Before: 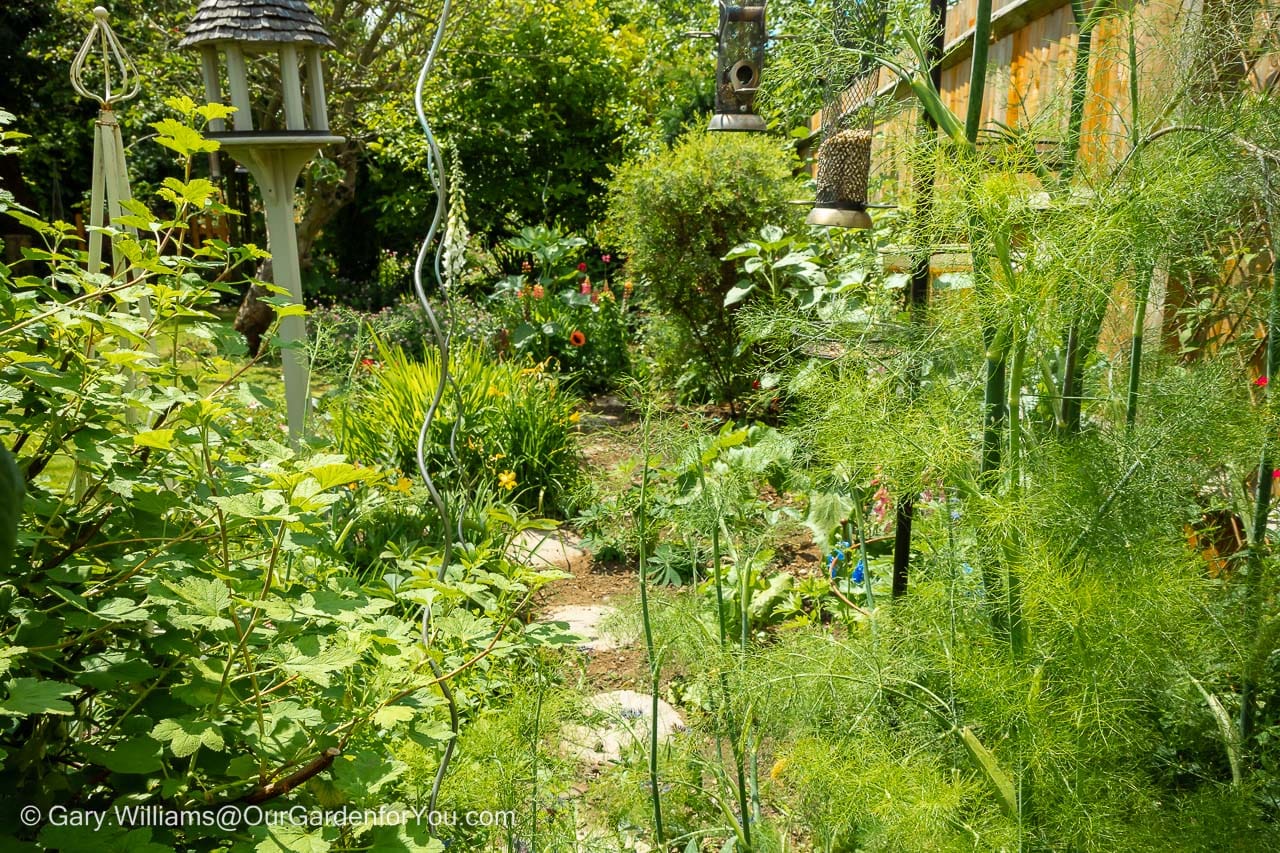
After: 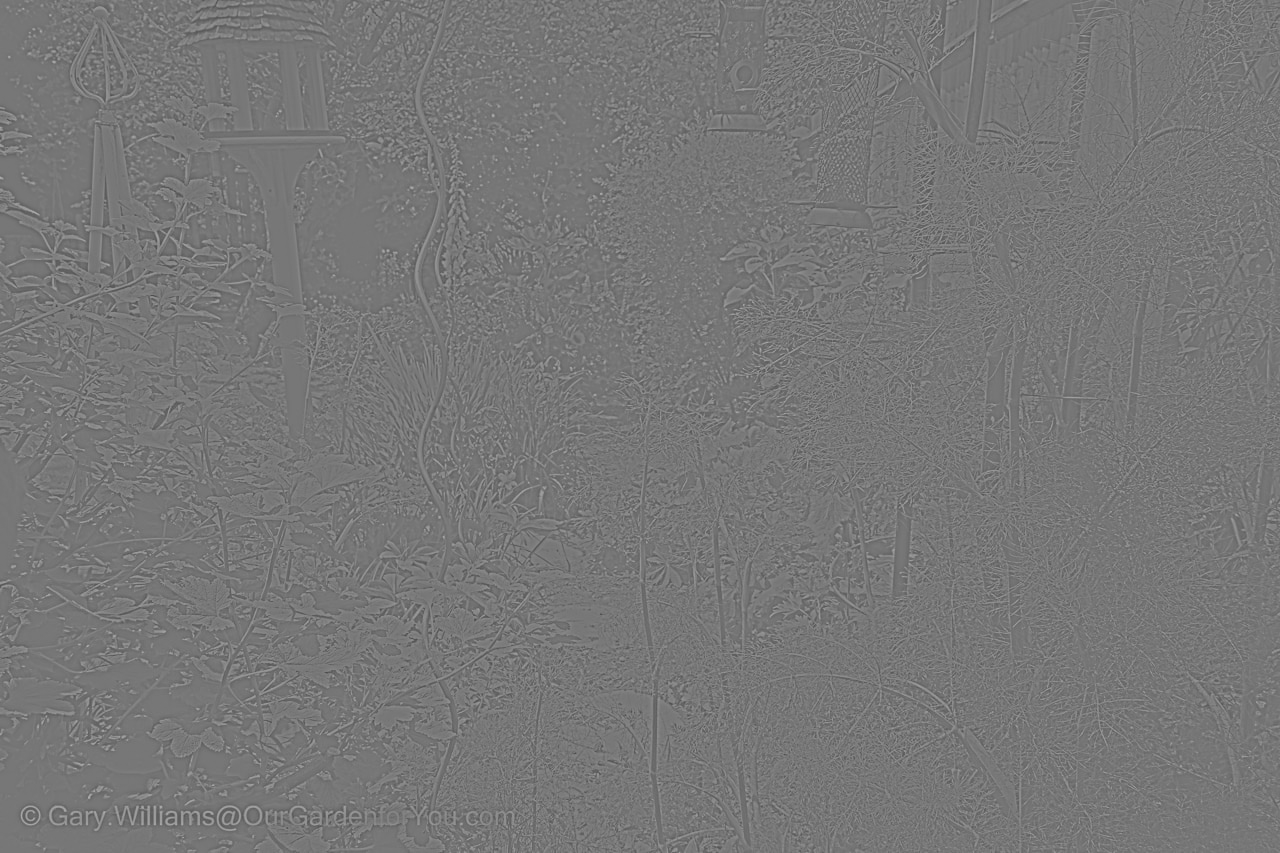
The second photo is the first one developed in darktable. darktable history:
white balance: red 1.004, blue 1.024
color contrast: green-magenta contrast 1.1, blue-yellow contrast 1.1, unbound 0
highpass: sharpness 5.84%, contrast boost 8.44%
